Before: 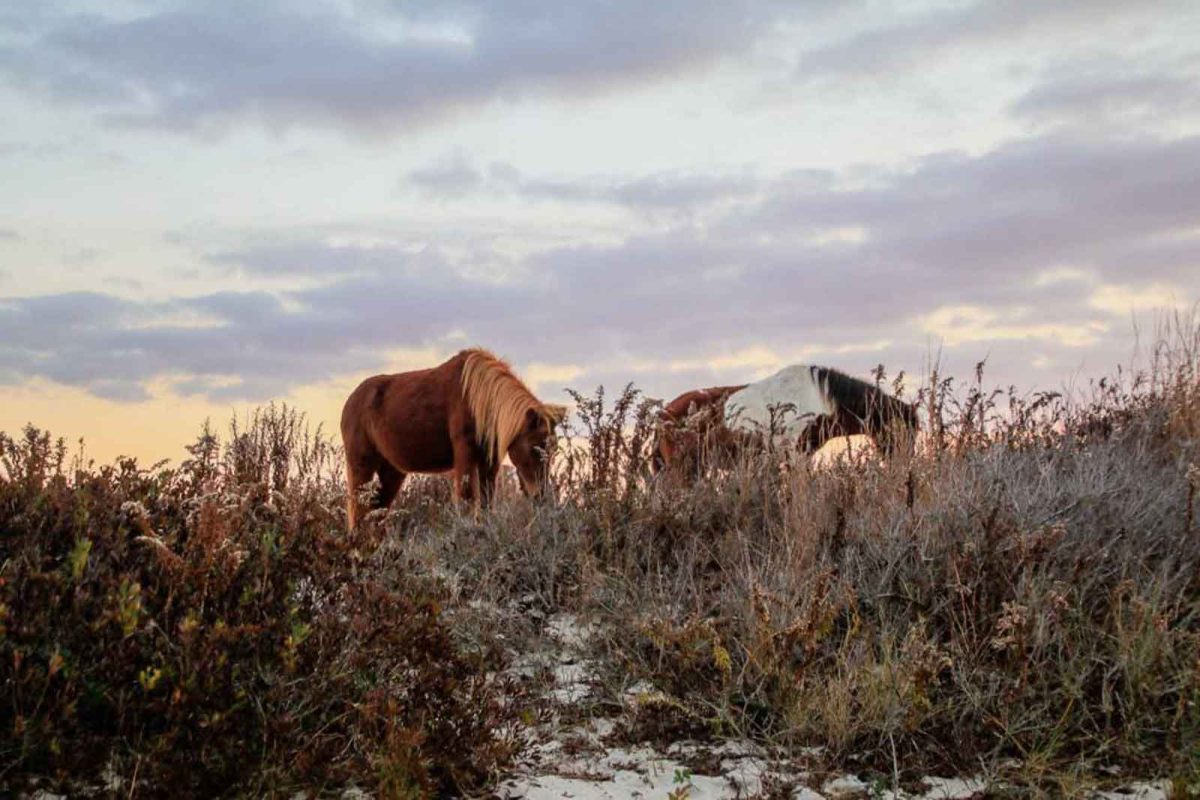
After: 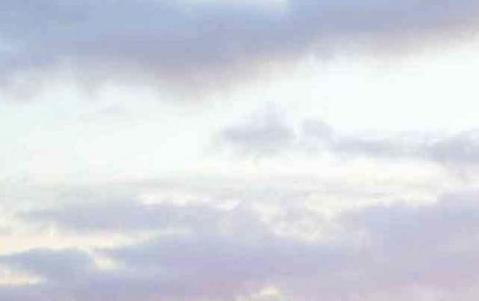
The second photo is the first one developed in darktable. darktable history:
color balance rgb: perceptual saturation grading › global saturation 34.852%, perceptual saturation grading › highlights -29.885%, perceptual saturation grading › shadows 35.485%, perceptual brilliance grading › highlights 16.46%, perceptual brilliance grading › mid-tones 6.669%, perceptual brilliance grading › shadows -15.62%, global vibrance 1.168%, saturation formula JzAzBz (2021)
crop: left 15.649%, top 5.459%, right 44.401%, bottom 56.862%
